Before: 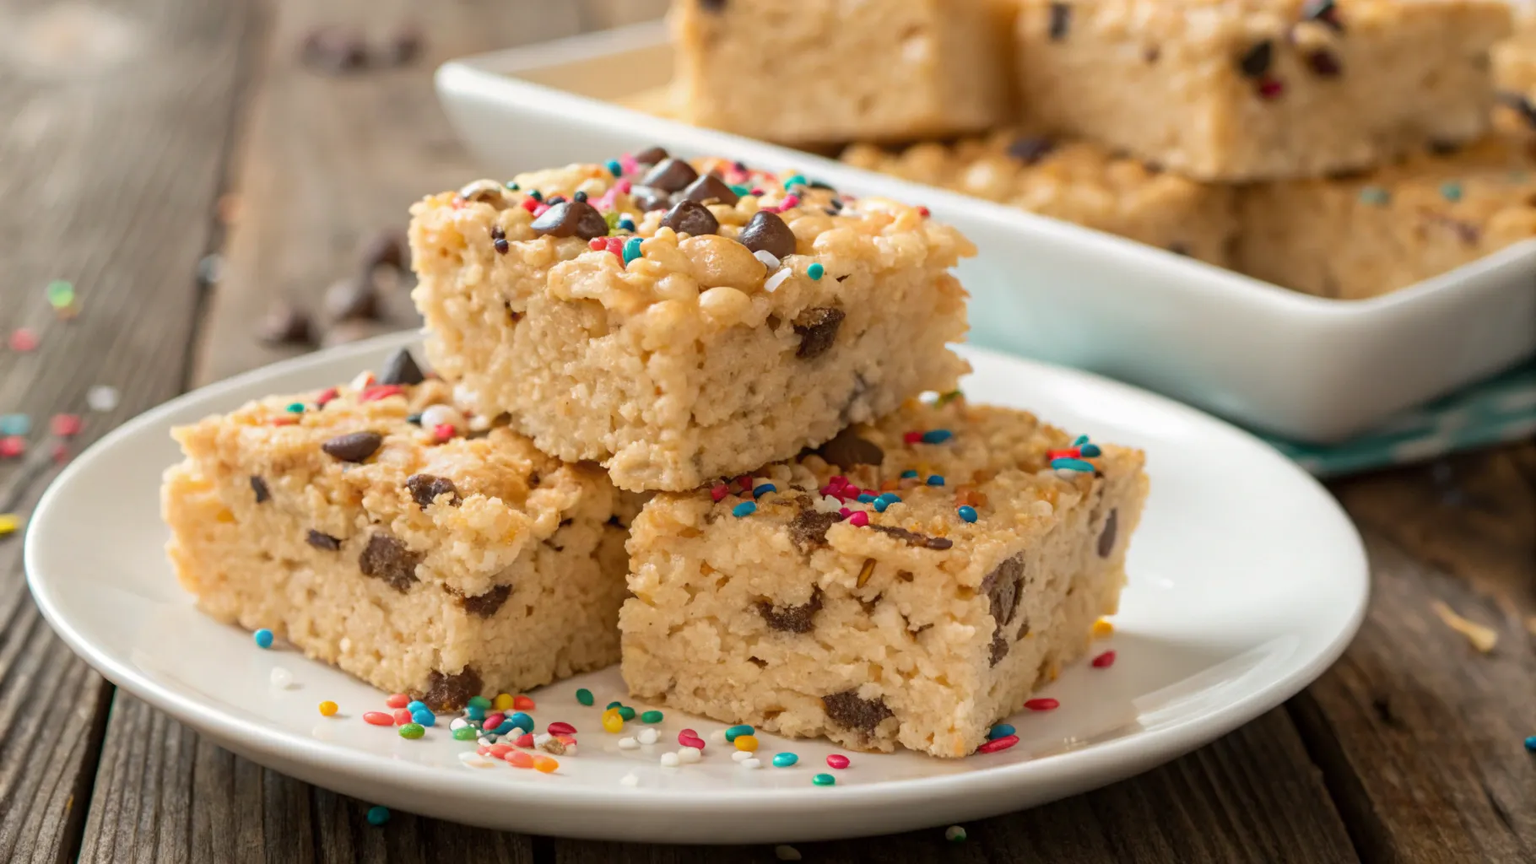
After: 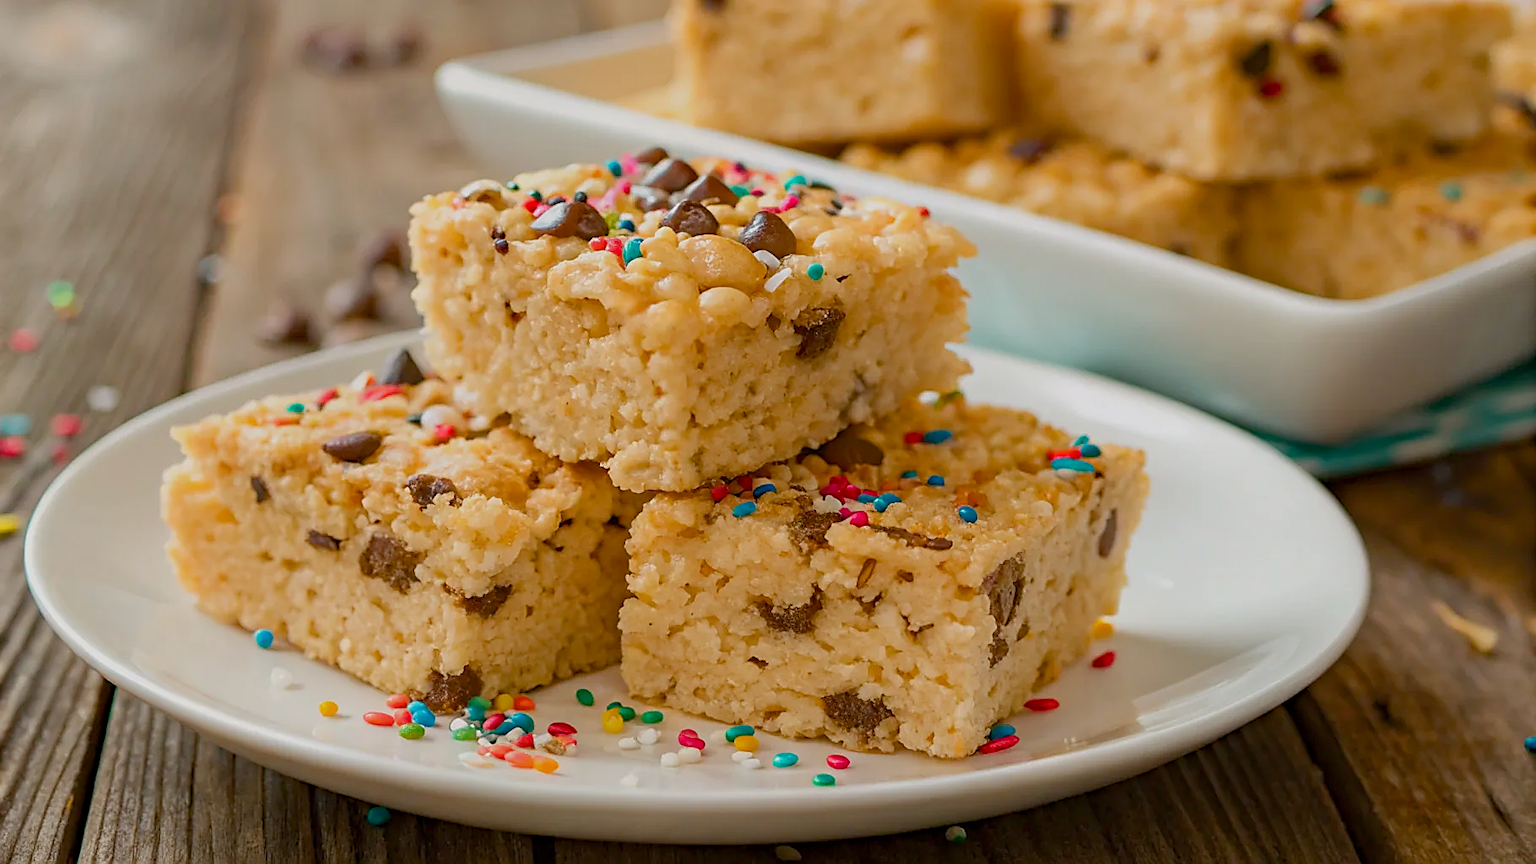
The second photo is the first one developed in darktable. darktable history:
color balance rgb: shadows lift › luminance -20.201%, perceptual saturation grading › global saturation 20%, perceptual saturation grading › highlights -25.251%, perceptual saturation grading › shadows 26.091%, contrast -20.171%
sharpen: radius 1.383, amount 1.252, threshold 0.659
haze removal: compatibility mode true, adaptive false
